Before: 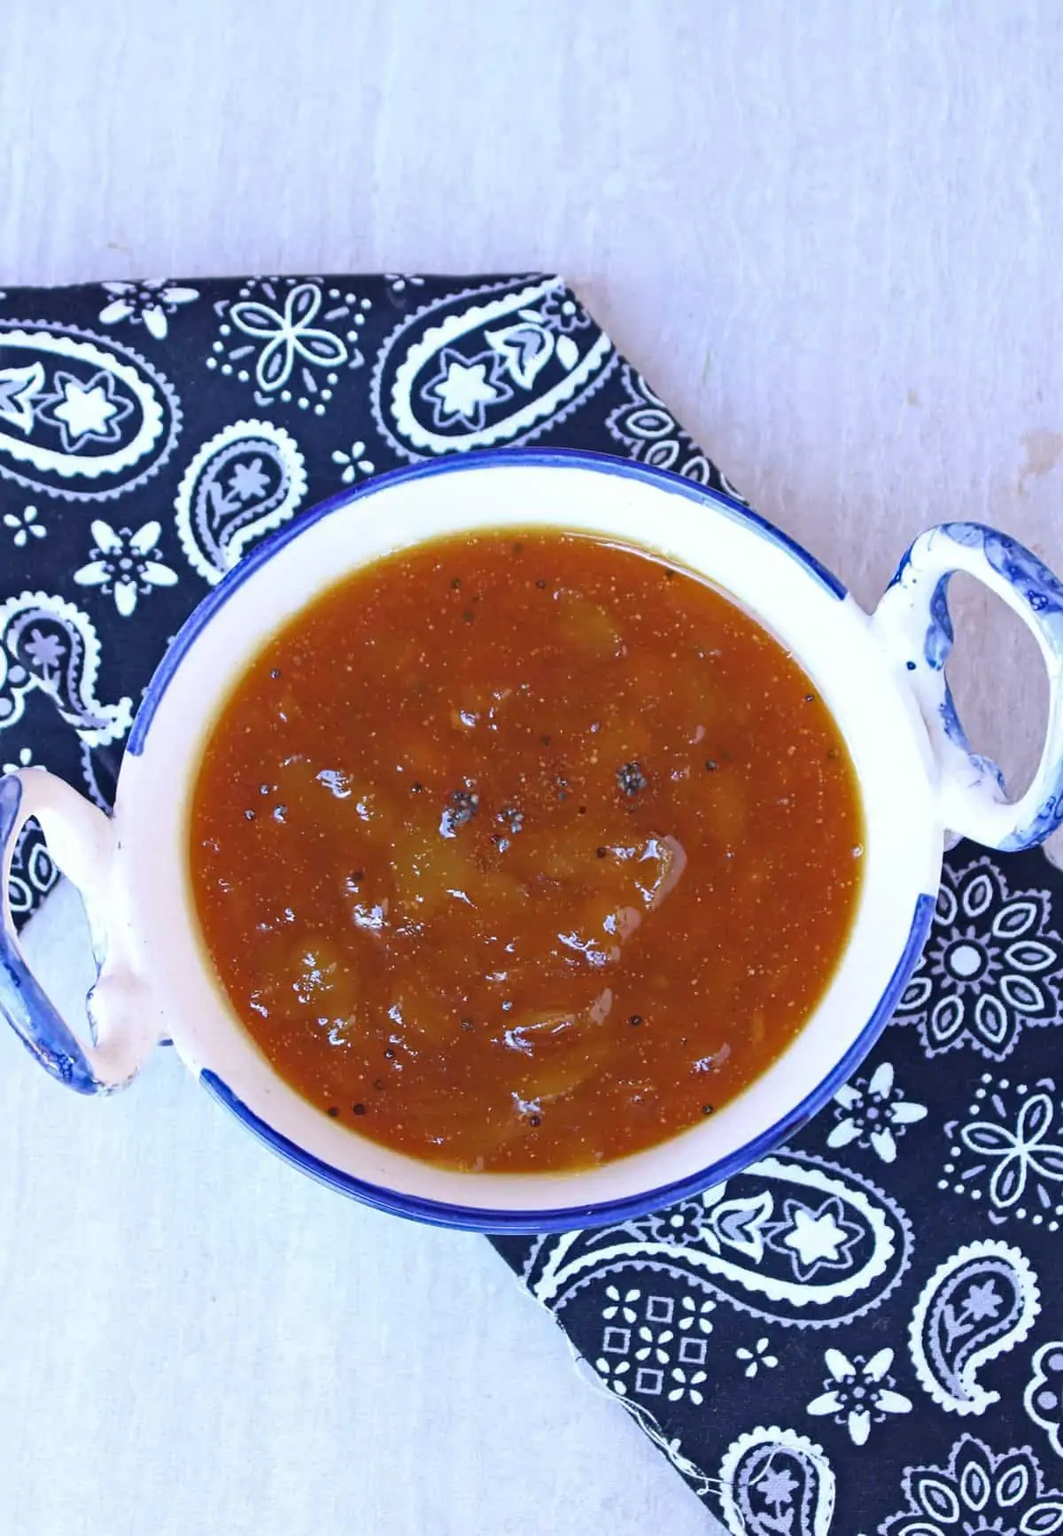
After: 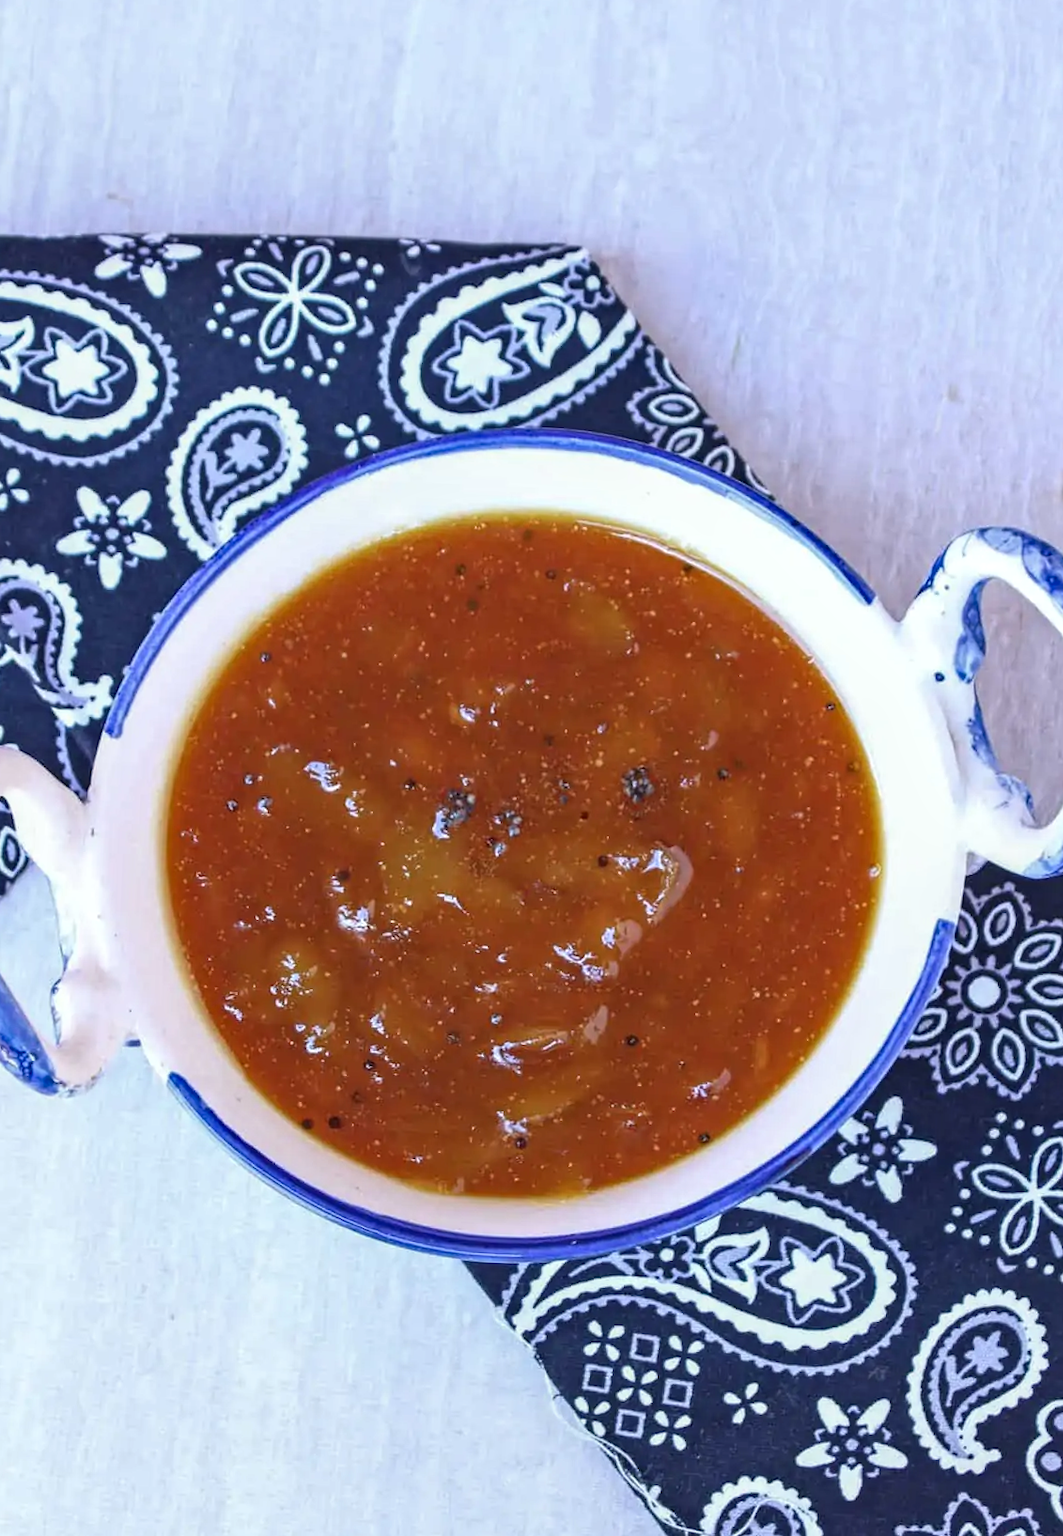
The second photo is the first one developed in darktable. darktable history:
crop and rotate: angle -2.41°
exposure: compensate highlight preservation false
tone equalizer: on, module defaults
local contrast: on, module defaults
